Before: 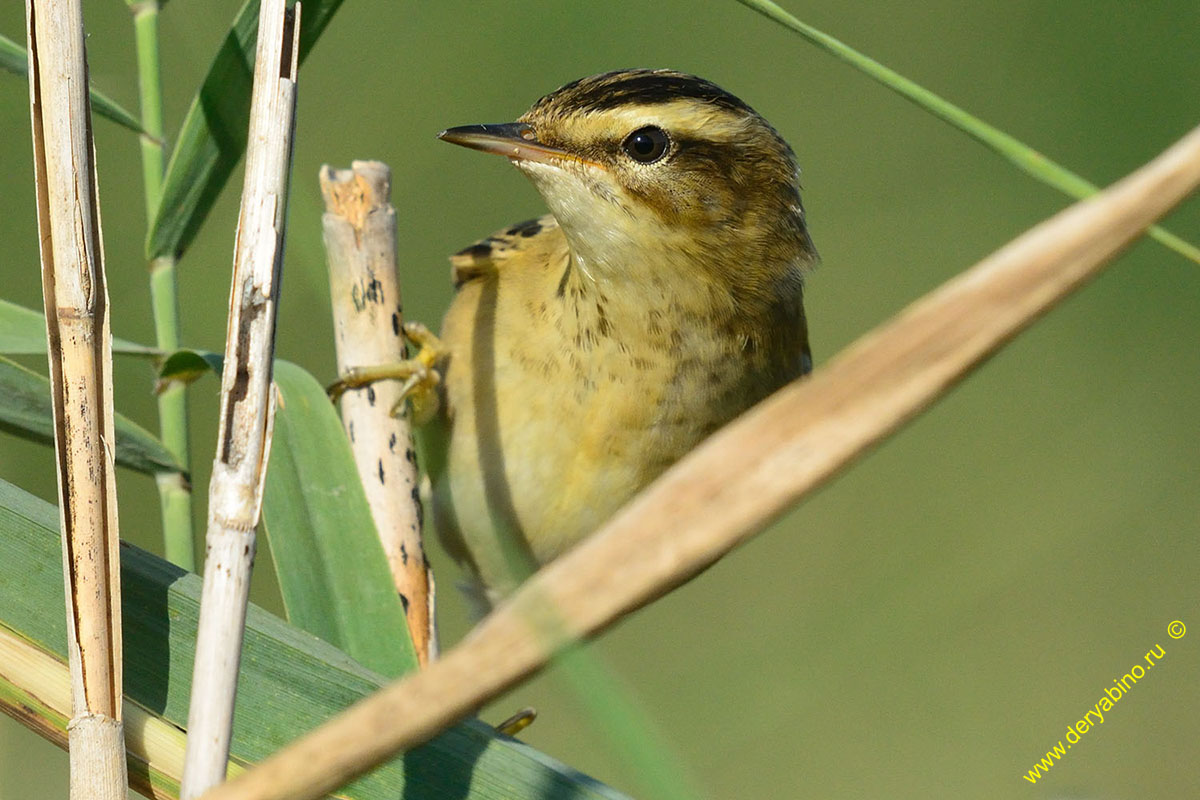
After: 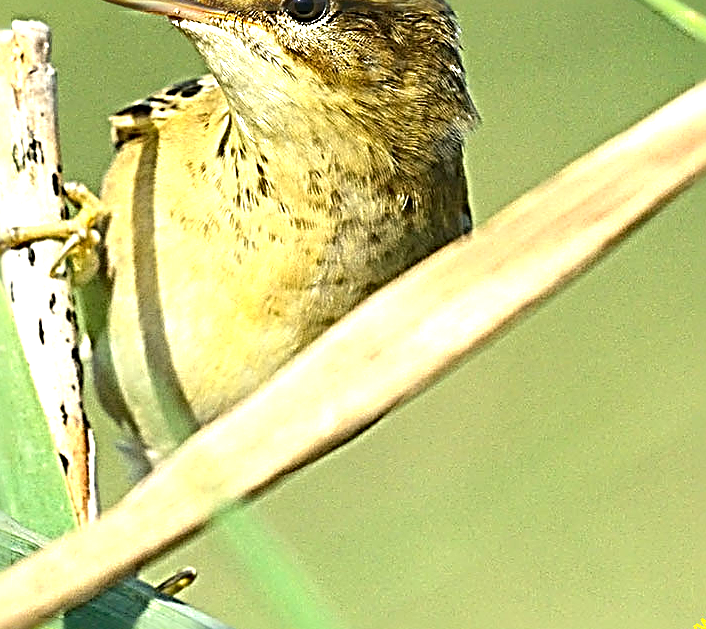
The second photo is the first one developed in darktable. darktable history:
exposure: black level correction 0, exposure 1.2 EV, compensate highlight preservation false
sharpen: radius 4.02, amount 1.996
crop and rotate: left 28.362%, top 17.544%, right 12.753%, bottom 3.795%
